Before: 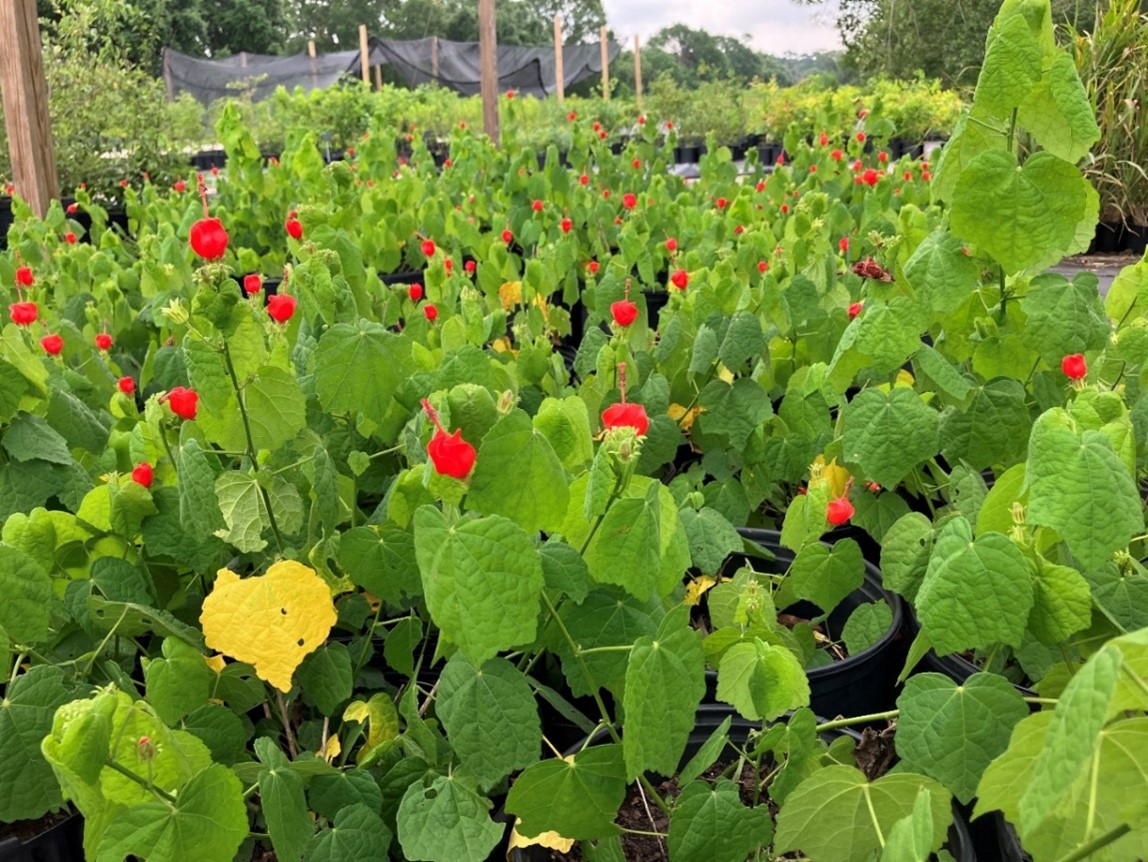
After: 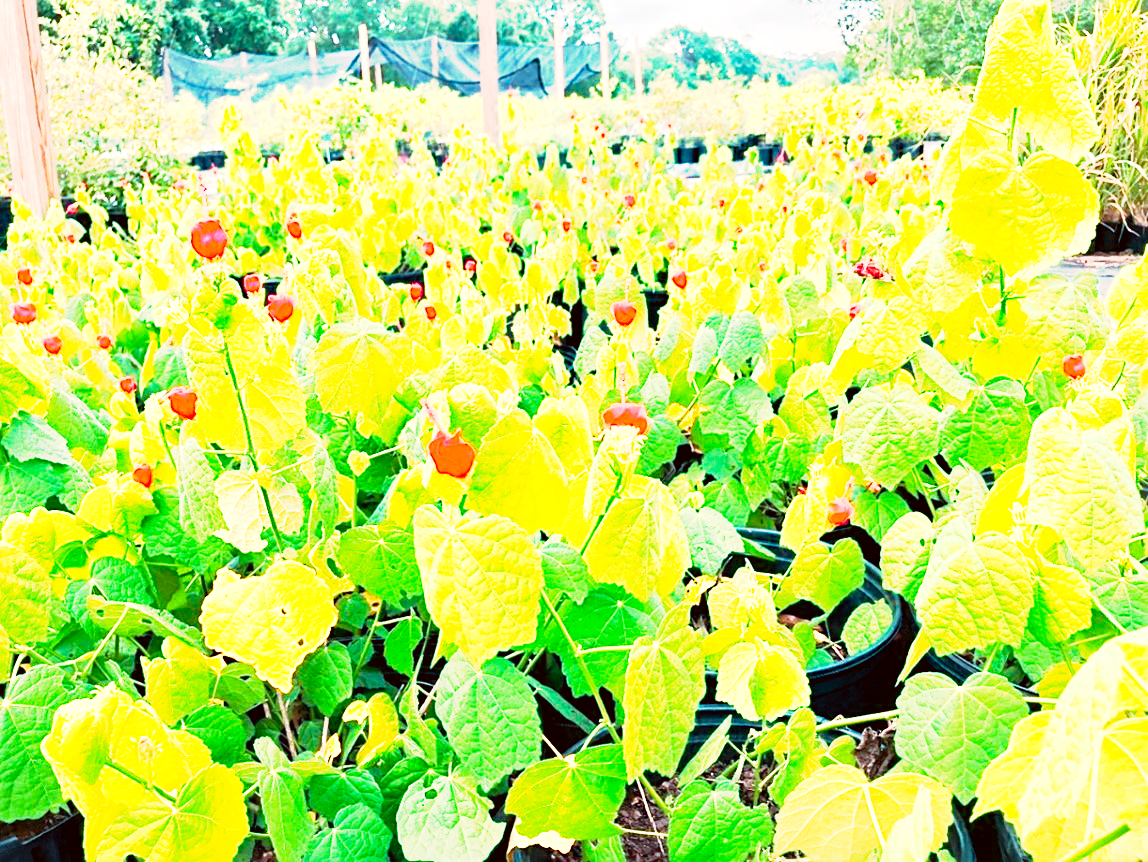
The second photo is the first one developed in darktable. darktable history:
sharpen: on, module defaults
tone curve: curves: ch0 [(0, 0) (0.003, 0.005) (0.011, 0.018) (0.025, 0.041) (0.044, 0.072) (0.069, 0.113) (0.1, 0.163) (0.136, 0.221) (0.177, 0.289) (0.224, 0.366) (0.277, 0.452) (0.335, 0.546) (0.399, 0.65) (0.468, 0.763) (0.543, 0.885) (0.623, 0.93) (0.709, 0.946) (0.801, 0.963) (0.898, 0.981) (1, 1)], preserve colors none
color calibration: output R [1.422, -0.35, -0.252, 0], output G [-0.238, 1.259, -0.084, 0], output B [-0.081, -0.196, 1.58, 0], output brightness [0.49, 0.671, -0.57, 0], gray › normalize channels true, x 0.37, y 0.382, temperature 4315.13 K, gamut compression 0.015
color correction: highlights a* 6.33, highlights b* 8.37, shadows a* 6.44, shadows b* 7.32, saturation 0.909
